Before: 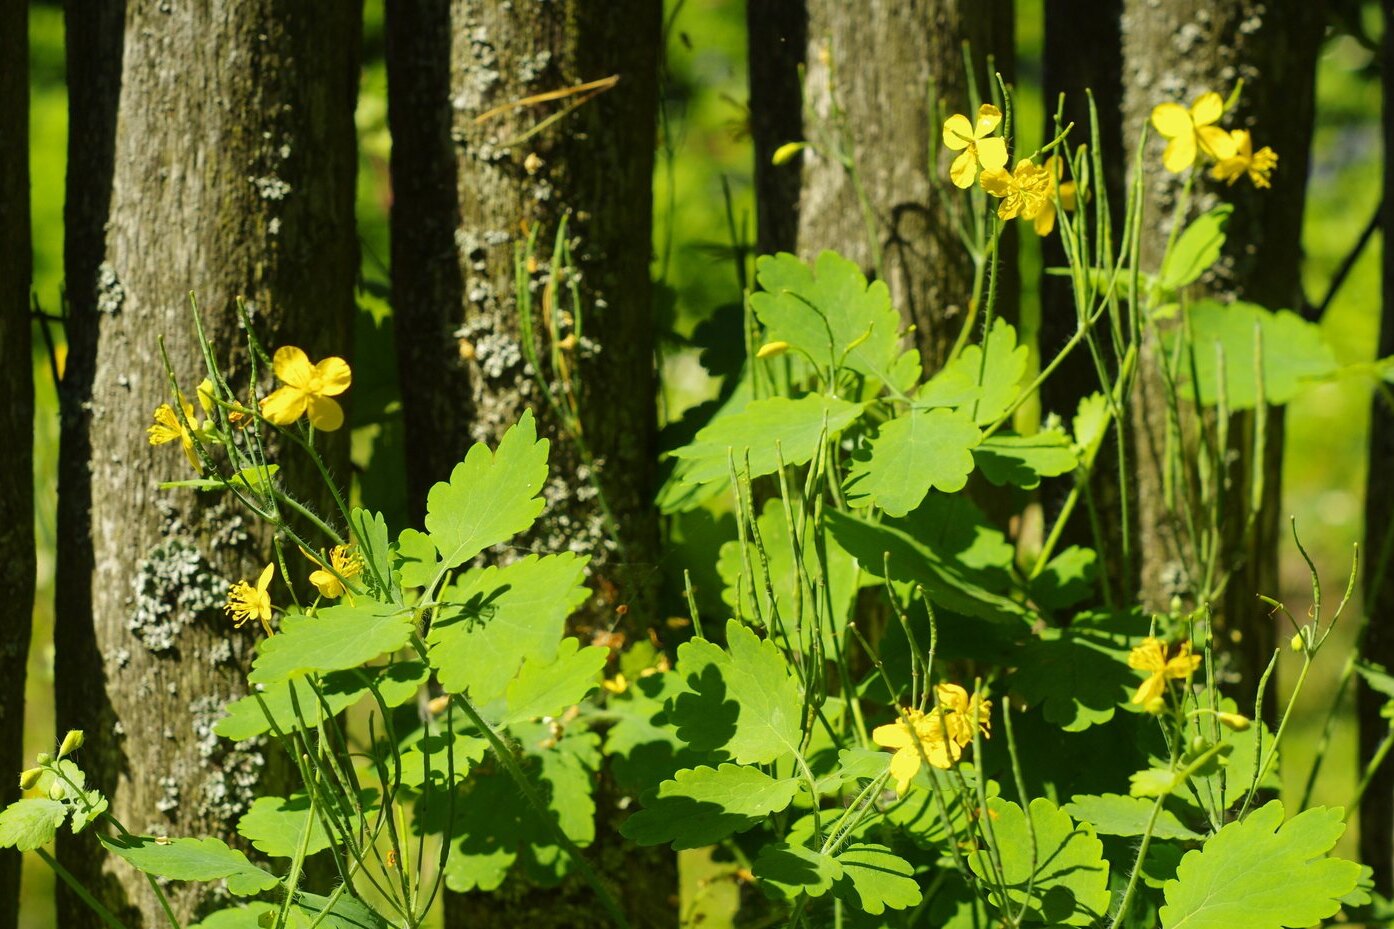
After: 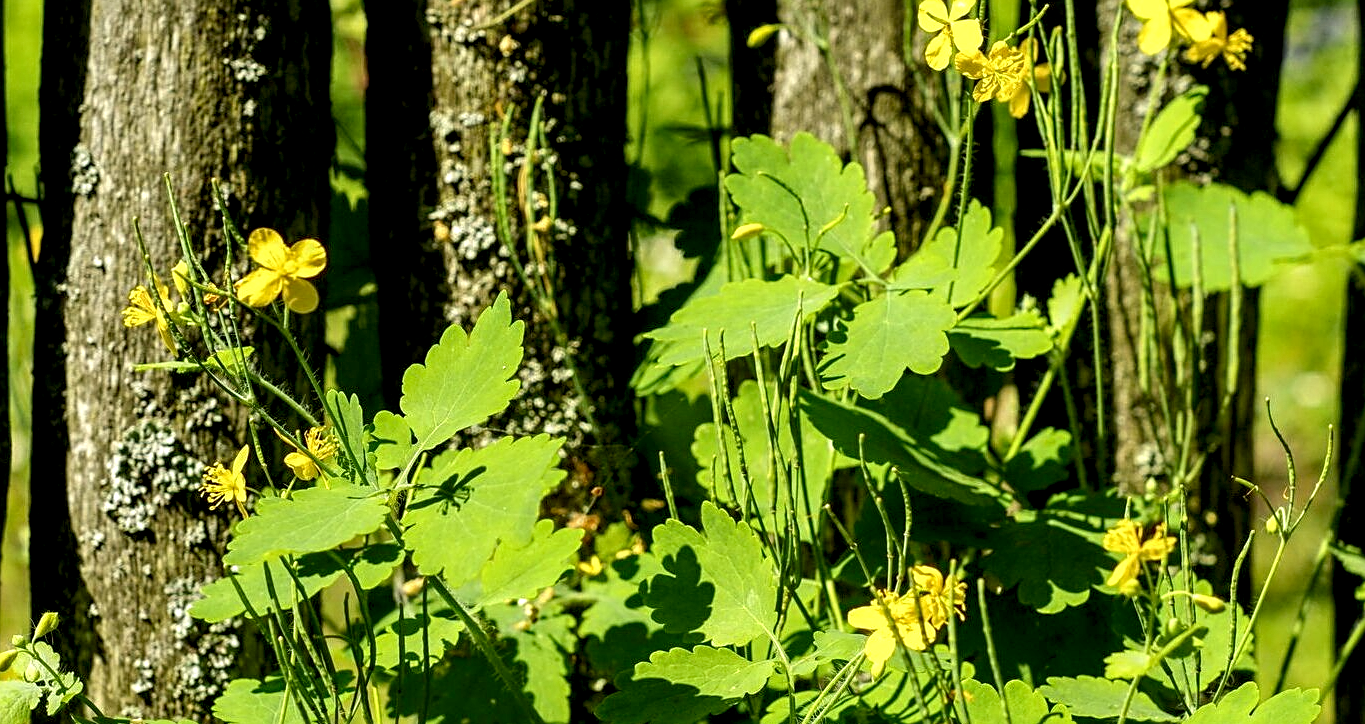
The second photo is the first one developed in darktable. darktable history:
exposure: black level correction 0.007, exposure 0.093 EV, compensate highlight preservation false
sharpen: on, module defaults
crop and rotate: left 1.814%, top 12.818%, right 0.25%, bottom 9.225%
local contrast: highlights 60%, shadows 60%, detail 160%
